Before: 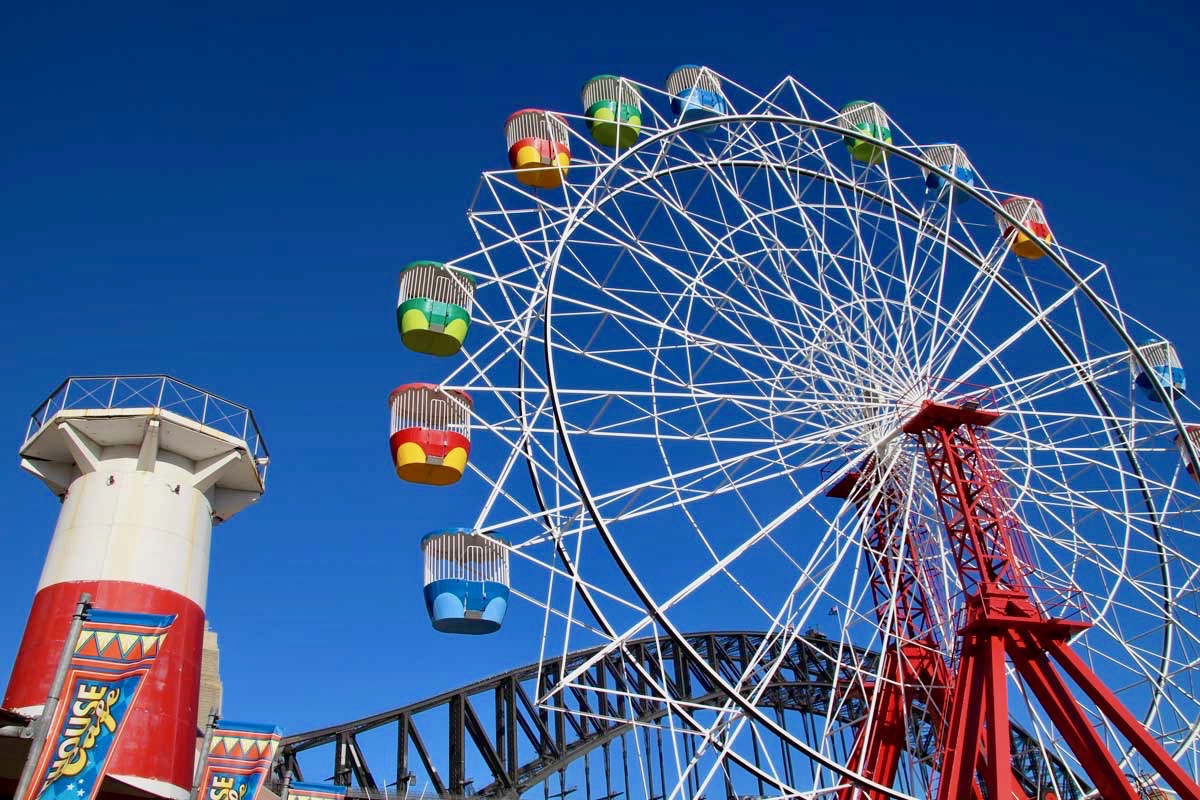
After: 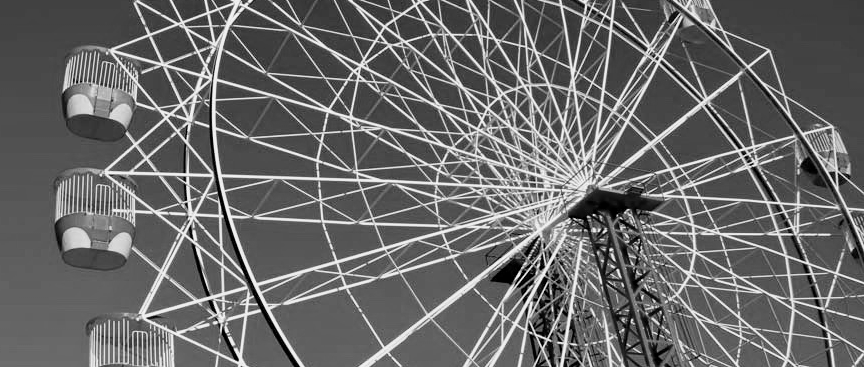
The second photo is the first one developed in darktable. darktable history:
crop and rotate: left 27.938%, top 27.046%, bottom 27.046%
white balance: red 1.004, blue 1.024
monochrome: on, module defaults
